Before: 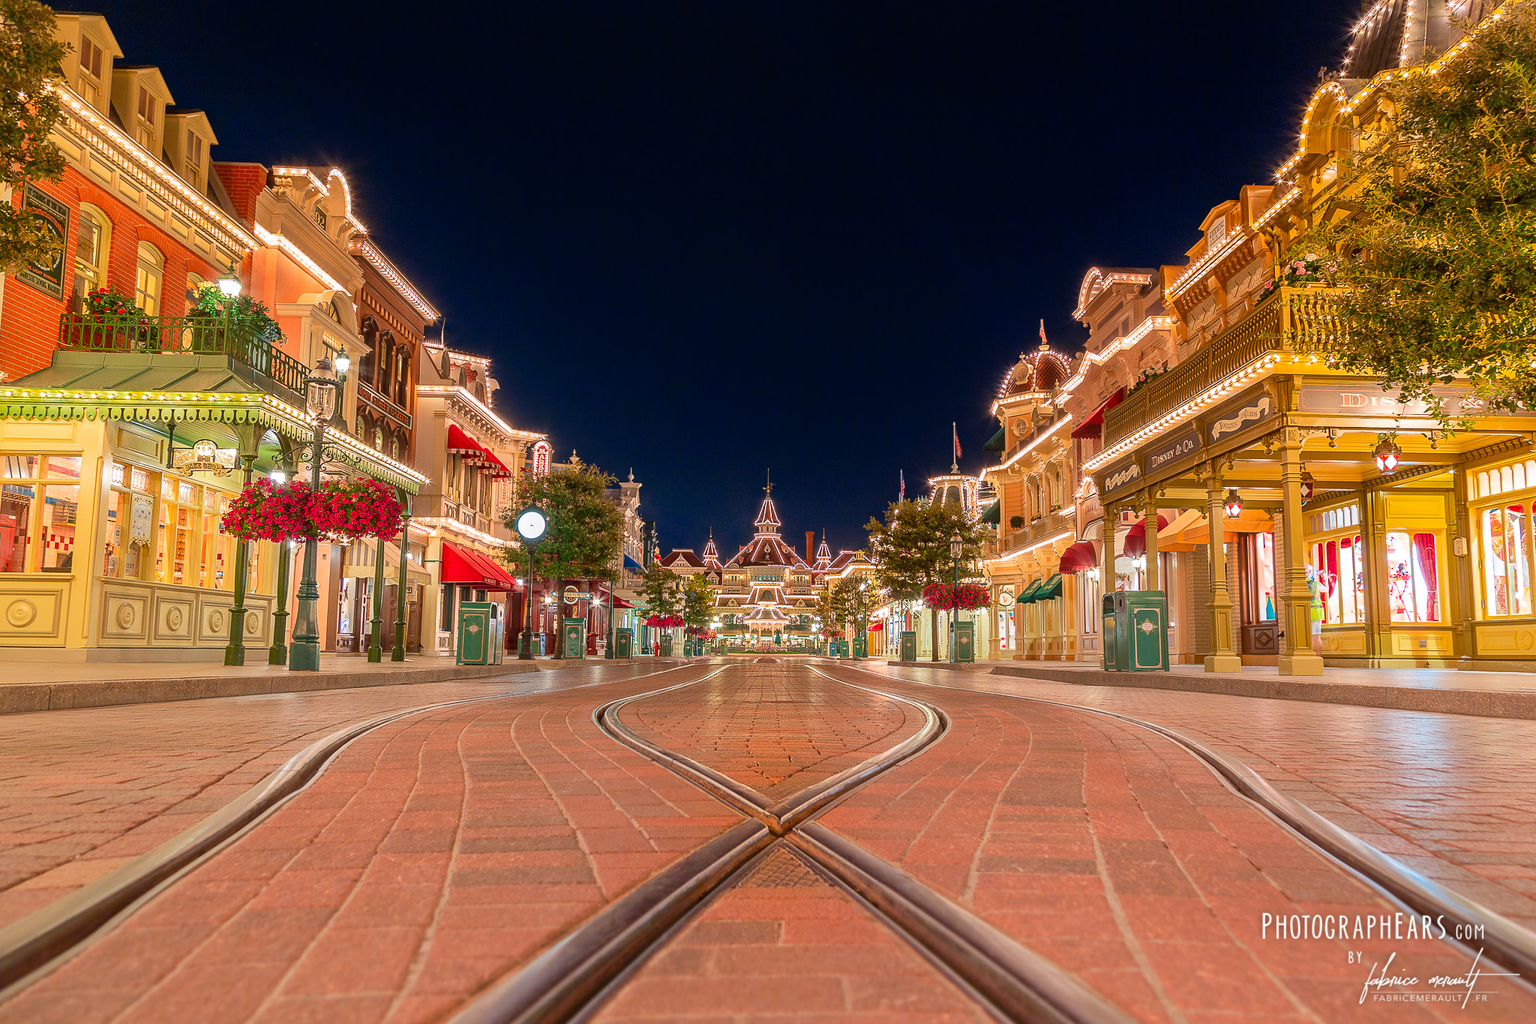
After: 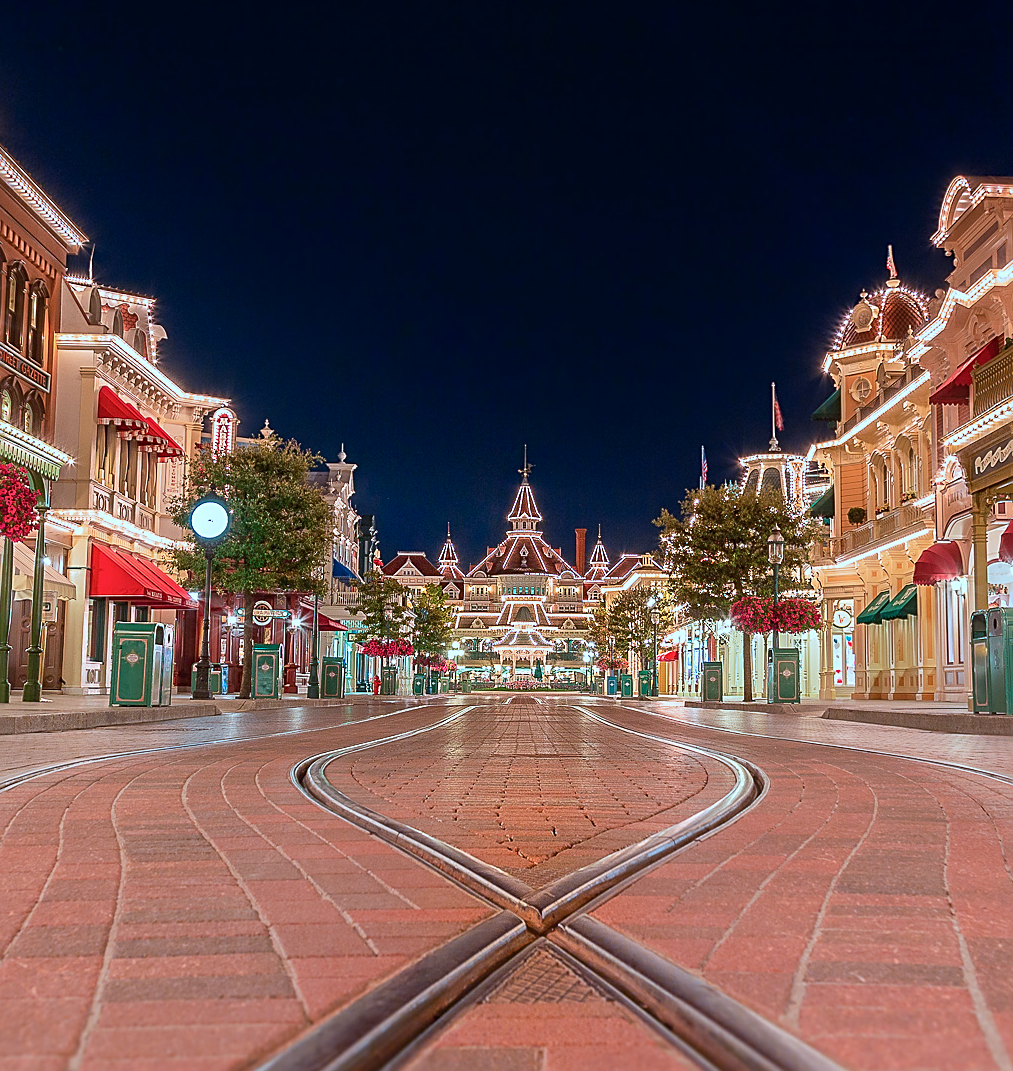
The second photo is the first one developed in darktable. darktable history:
sharpen: on, module defaults
crop and rotate: angle 0.02°, left 24.353%, top 13.219%, right 26.156%, bottom 8.224%
color correction: highlights a* -9.35, highlights b* -23.15
